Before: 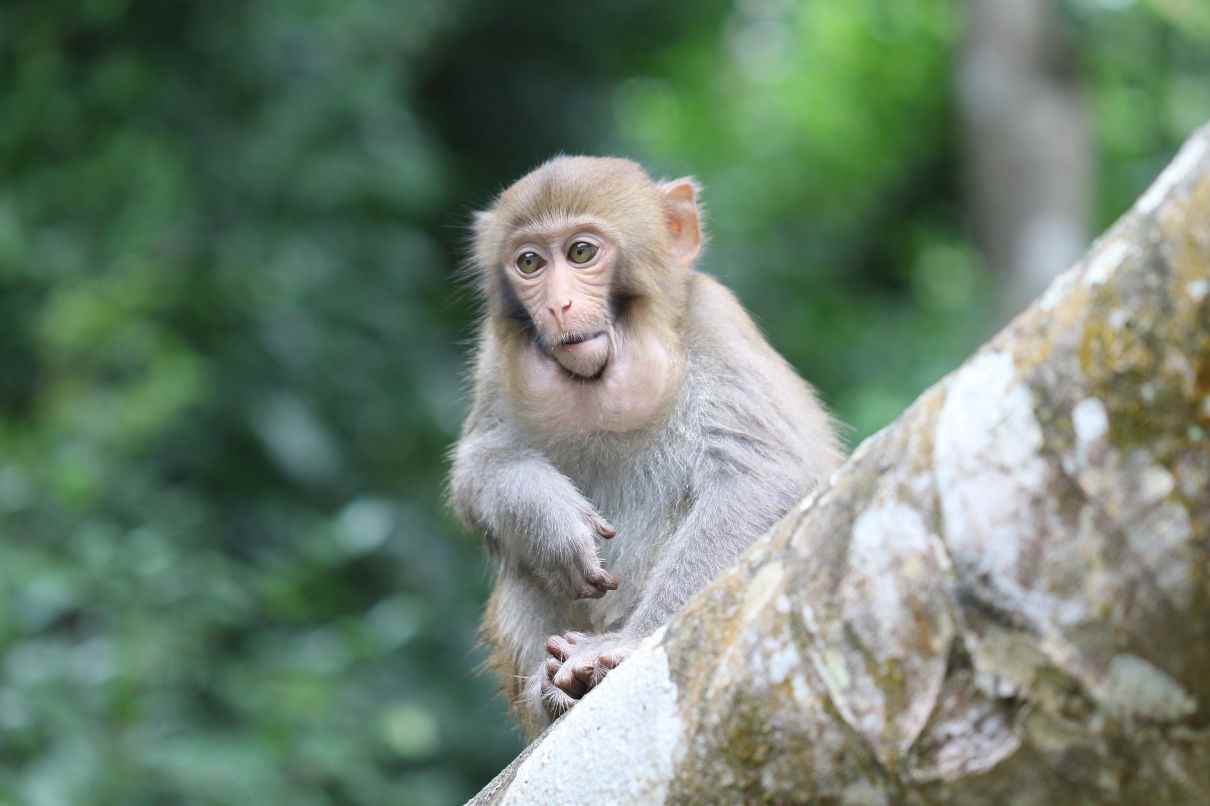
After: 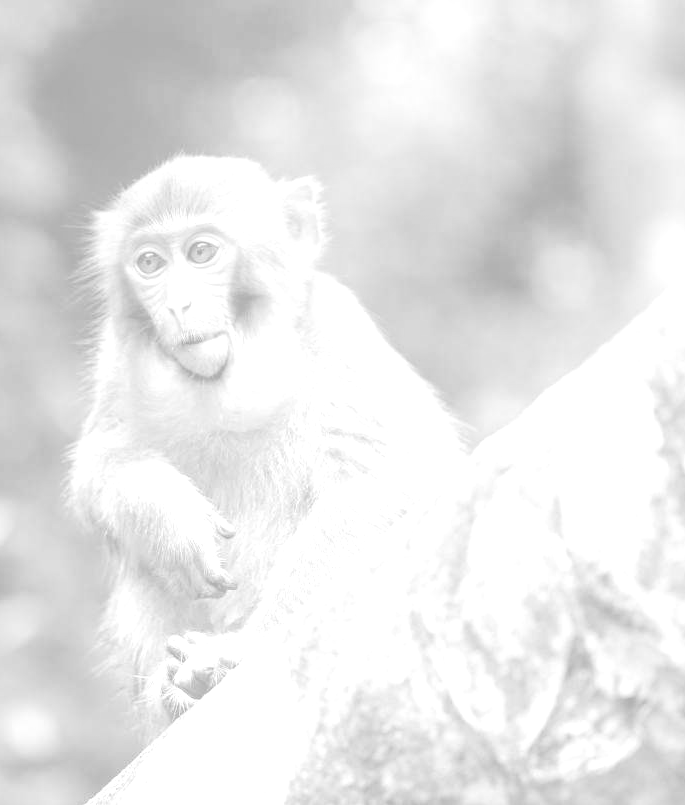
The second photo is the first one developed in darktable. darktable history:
crop: left 31.458%, top 0%, right 11.876%
colorize: hue 331.2°, saturation 75%, source mix 30.28%, lightness 70.52%, version 1
local contrast: on, module defaults
base curve: curves: ch0 [(0, 0) (0.073, 0.04) (0.157, 0.139) (0.492, 0.492) (0.758, 0.758) (1, 1)], preserve colors none
monochrome: on, module defaults
exposure: black level correction 0, exposure 1.3 EV, compensate highlight preservation false
